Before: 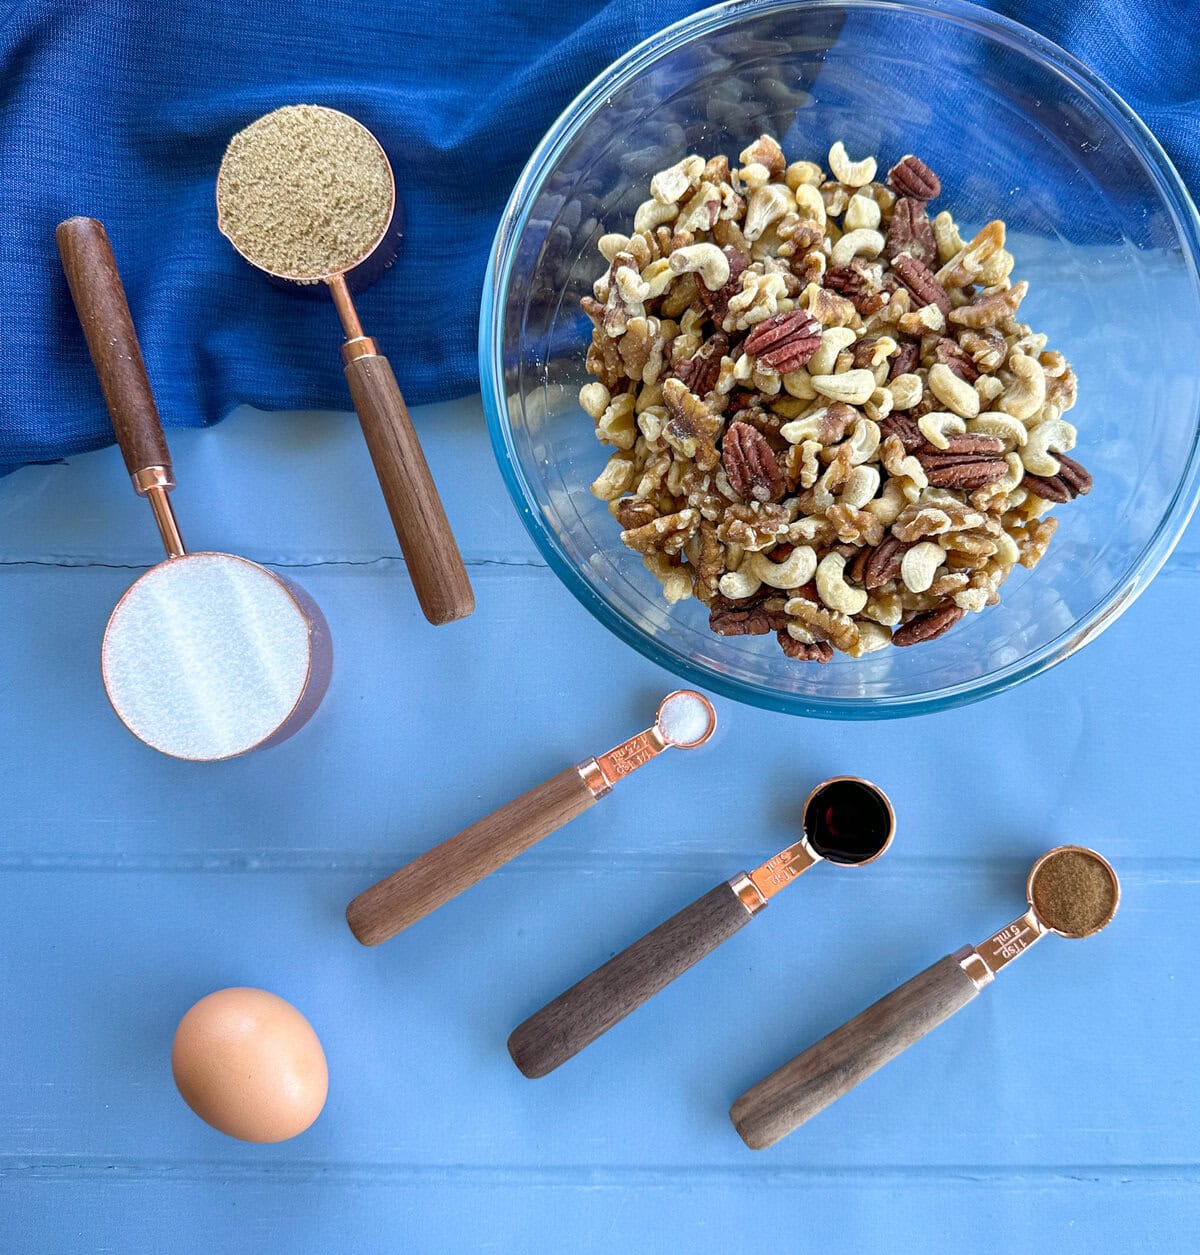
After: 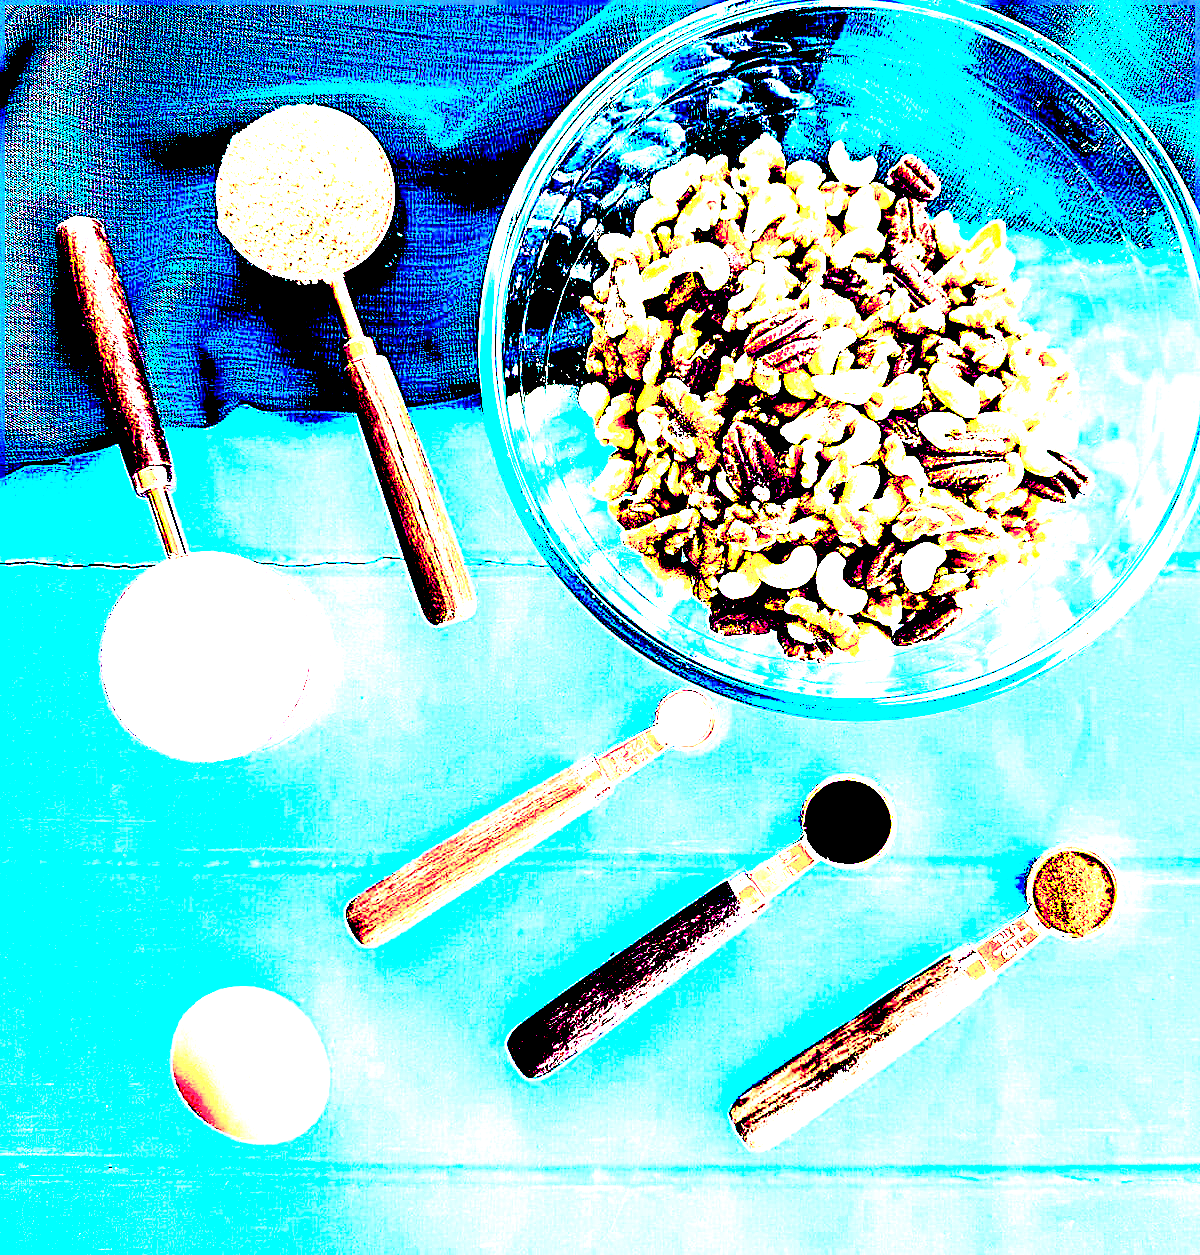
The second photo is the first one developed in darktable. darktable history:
color balance rgb: perceptual saturation grading › global saturation 20%, perceptual saturation grading › highlights -50%, perceptual saturation grading › shadows 30%
contrast brightness saturation: contrast 0.24, brightness 0.09
exposure: black level correction 0.1, exposure 3 EV, compensate highlight preservation false
sharpen: radius 1.864, amount 0.398, threshold 1.271
